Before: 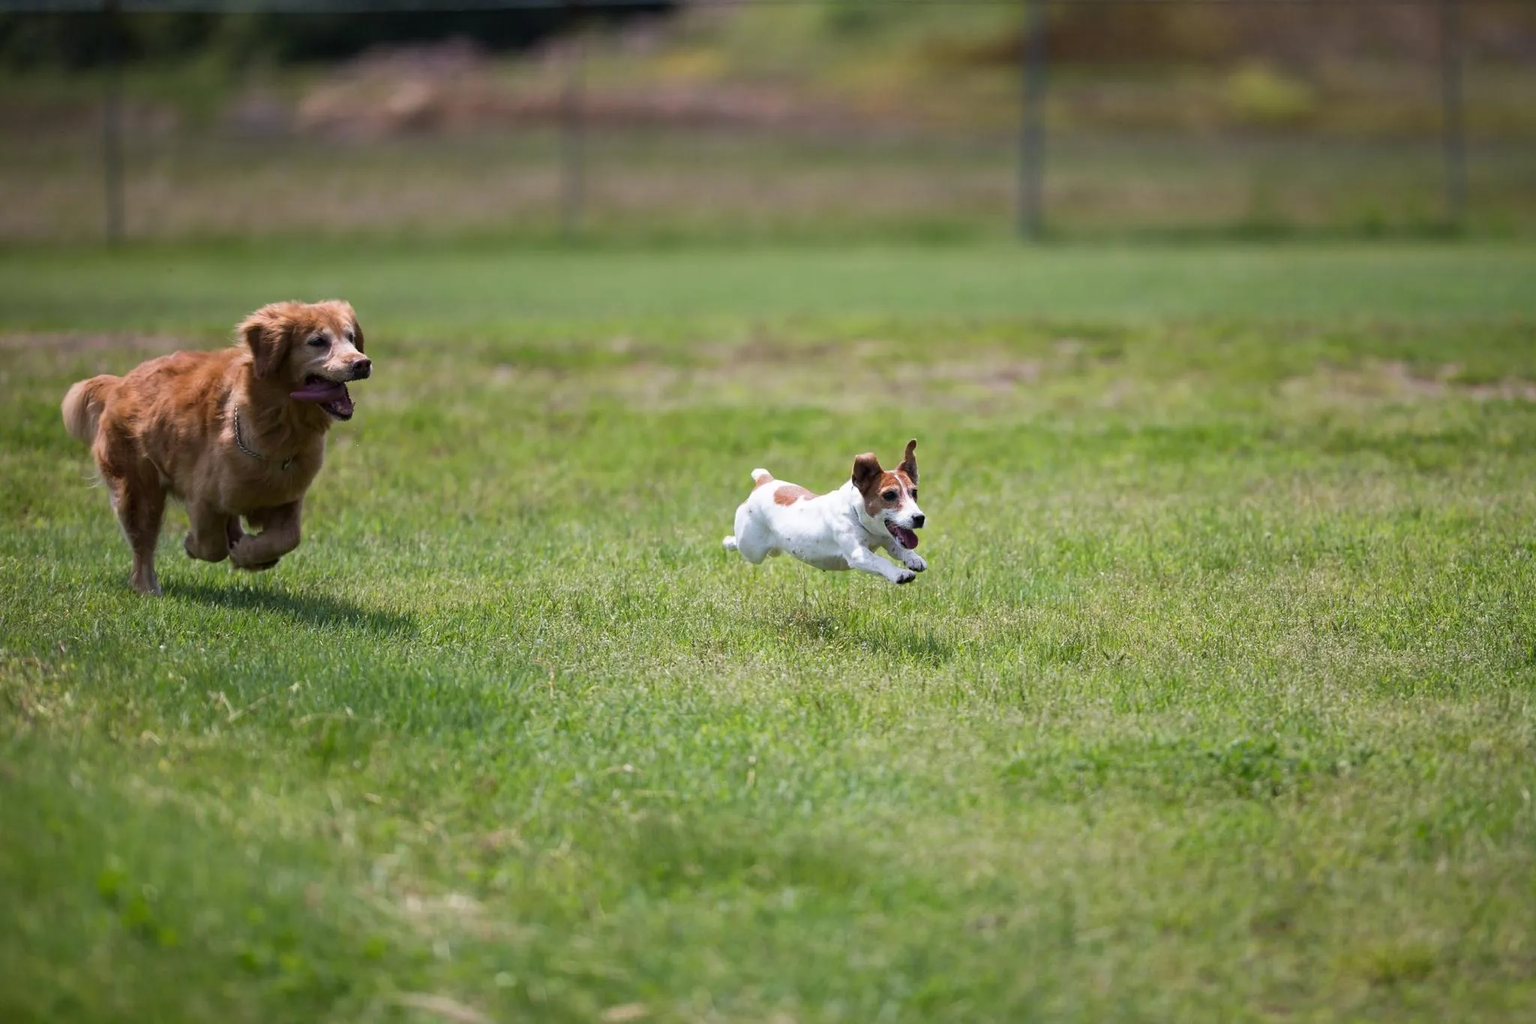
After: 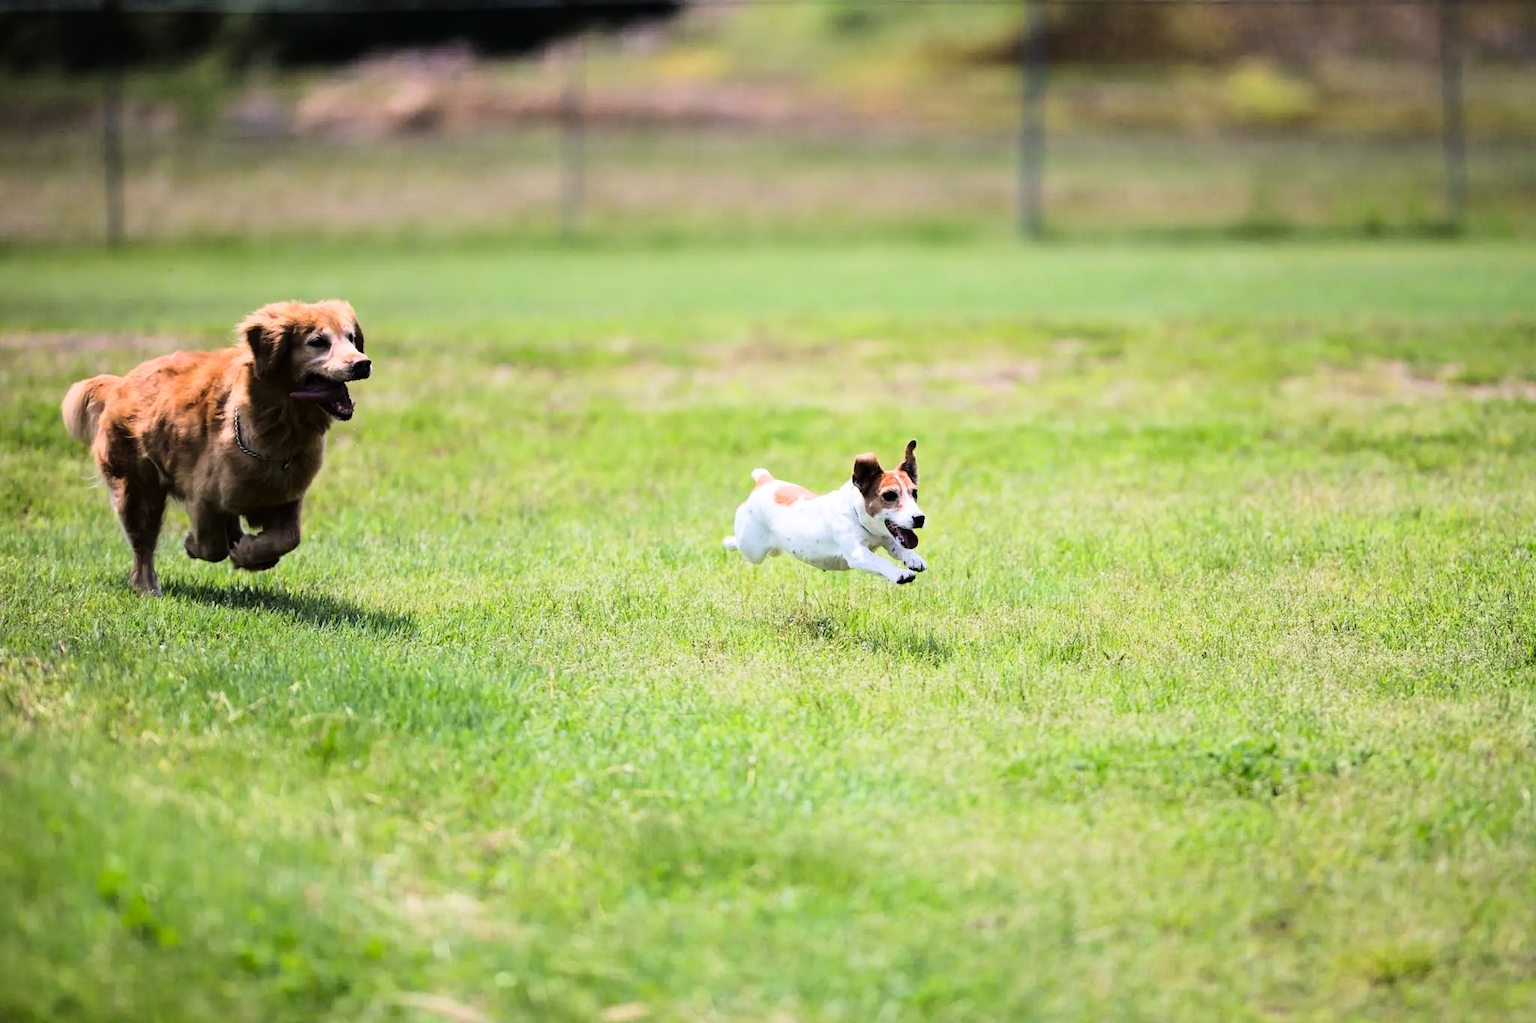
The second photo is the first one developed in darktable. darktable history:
tone curve: curves: ch0 [(0, 0) (0.003, 0.001) (0.011, 0.004) (0.025, 0.008) (0.044, 0.015) (0.069, 0.022) (0.1, 0.031) (0.136, 0.052) (0.177, 0.101) (0.224, 0.181) (0.277, 0.289) (0.335, 0.418) (0.399, 0.541) (0.468, 0.65) (0.543, 0.739) (0.623, 0.817) (0.709, 0.882) (0.801, 0.919) (0.898, 0.958) (1, 1)], color space Lab, linked channels, preserve colors none
